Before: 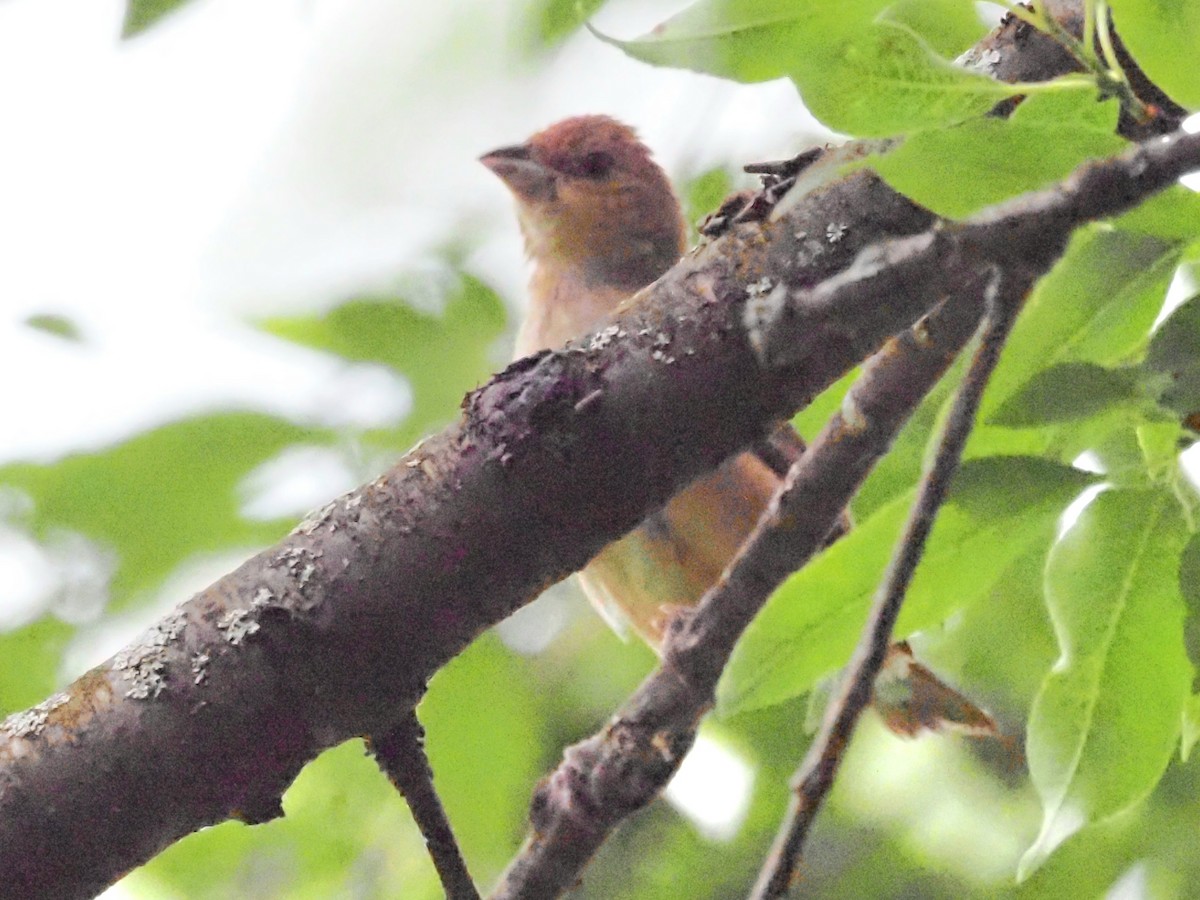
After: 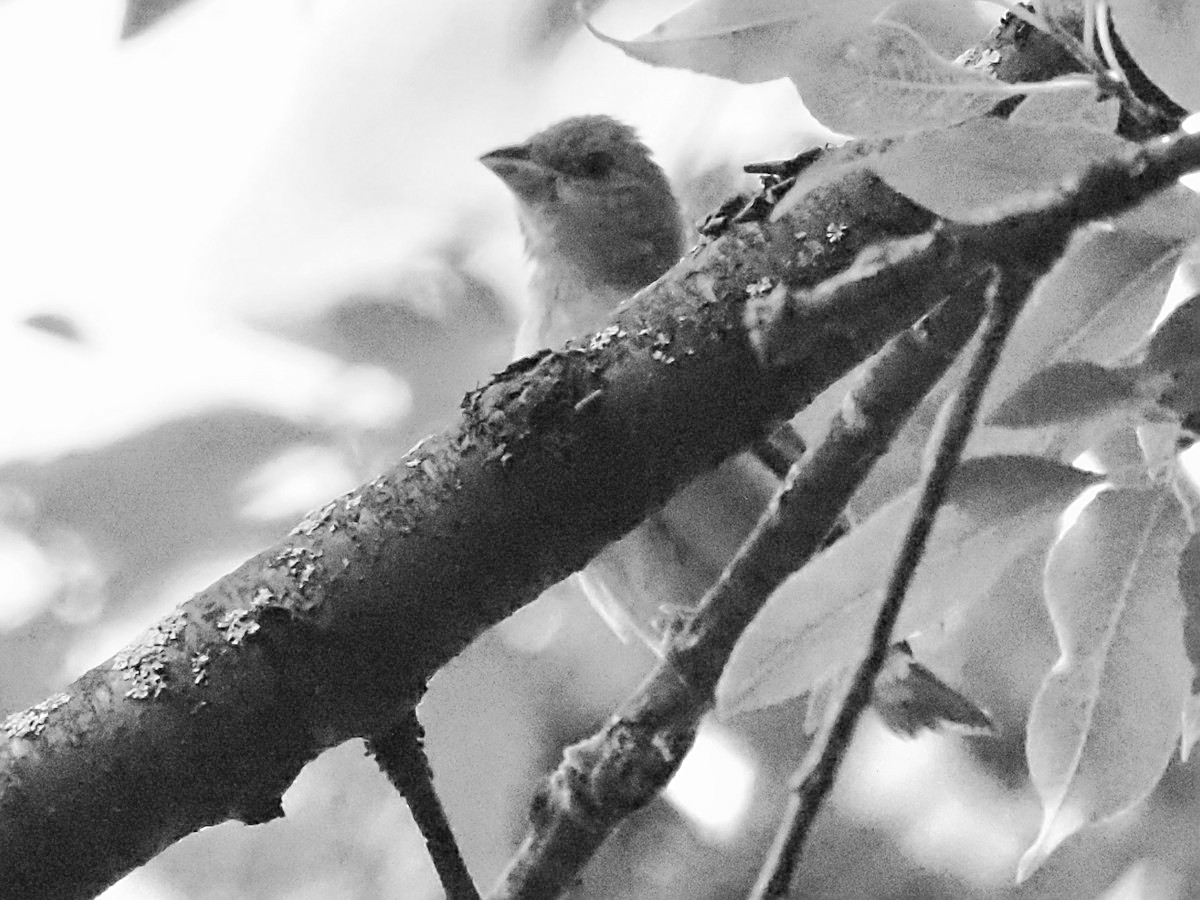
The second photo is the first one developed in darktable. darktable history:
monochrome: on, module defaults
contrast brightness saturation: contrast 0.13, brightness -0.05, saturation 0.16
color correction: highlights a* 40, highlights b* 40, saturation 0.69
sharpen: on, module defaults
